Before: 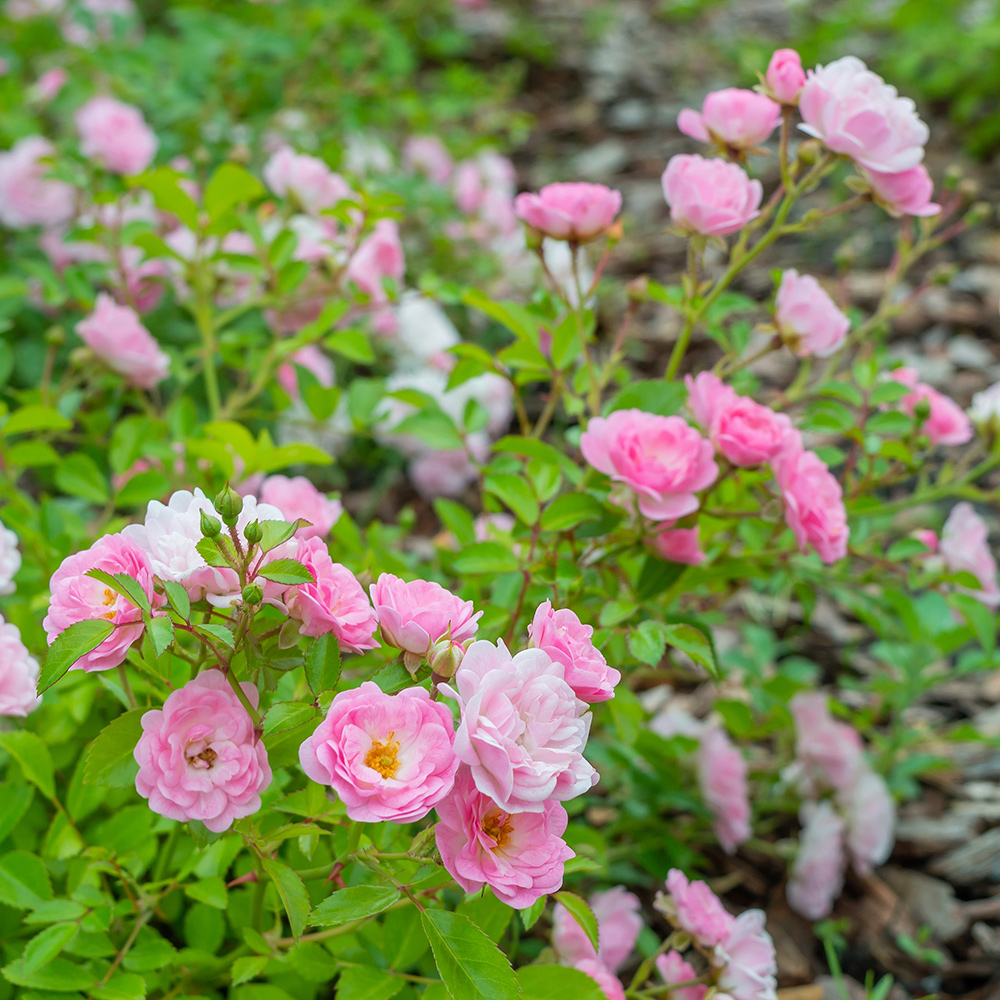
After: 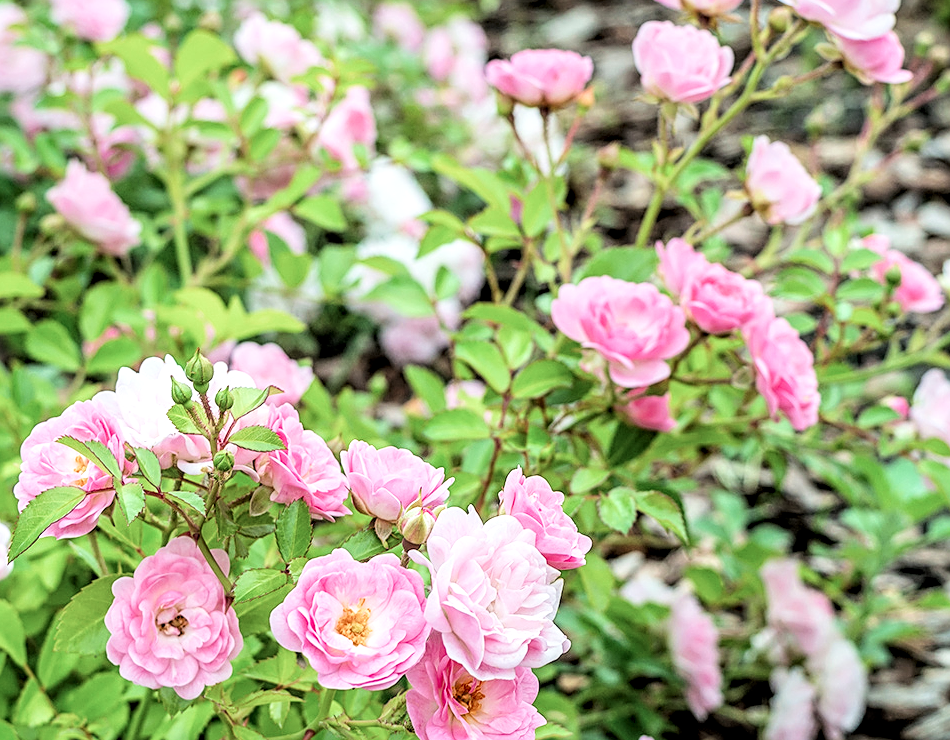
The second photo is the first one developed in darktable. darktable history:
exposure: black level correction 0, exposure 0.5 EV, compensate exposure bias true, compensate highlight preservation false
tone equalizer: -8 EV -0.75 EV, -7 EV -0.7 EV, -6 EV -0.6 EV, -5 EV -0.4 EV, -3 EV 0.4 EV, -2 EV 0.6 EV, -1 EV 0.7 EV, +0 EV 0.75 EV, edges refinement/feathering 500, mask exposure compensation -1.57 EV, preserve details no
color balance: input saturation 100.43%, contrast fulcrum 14.22%, output saturation 70.41%
crop and rotate: left 2.991%, top 13.302%, right 1.981%, bottom 12.636%
sharpen: on, module defaults
local contrast: highlights 61%, detail 143%, midtone range 0.428
filmic rgb: black relative exposure -7.6 EV, white relative exposure 4.64 EV, threshold 3 EV, target black luminance 0%, hardness 3.55, latitude 50.51%, contrast 1.033, highlights saturation mix 10%, shadows ↔ highlights balance -0.198%, color science v4 (2020), enable highlight reconstruction true
